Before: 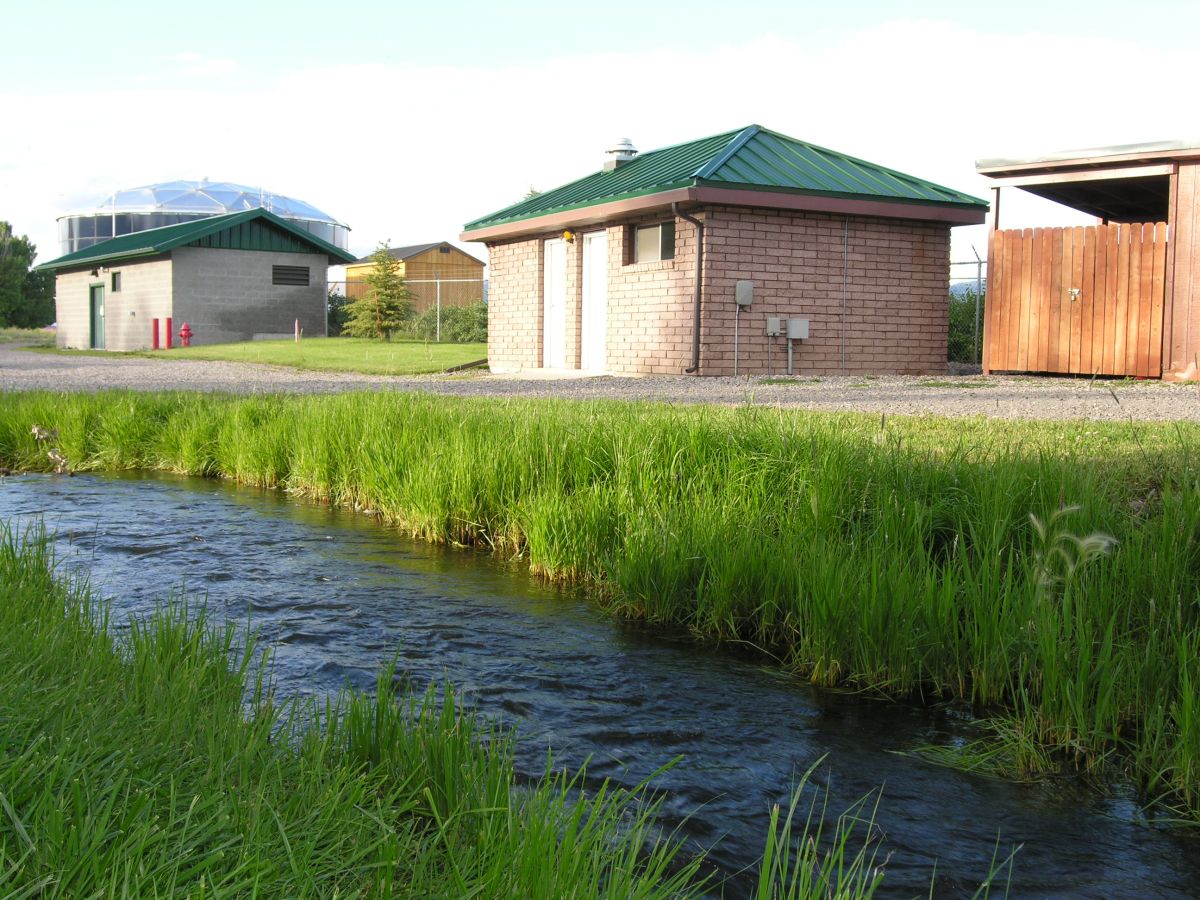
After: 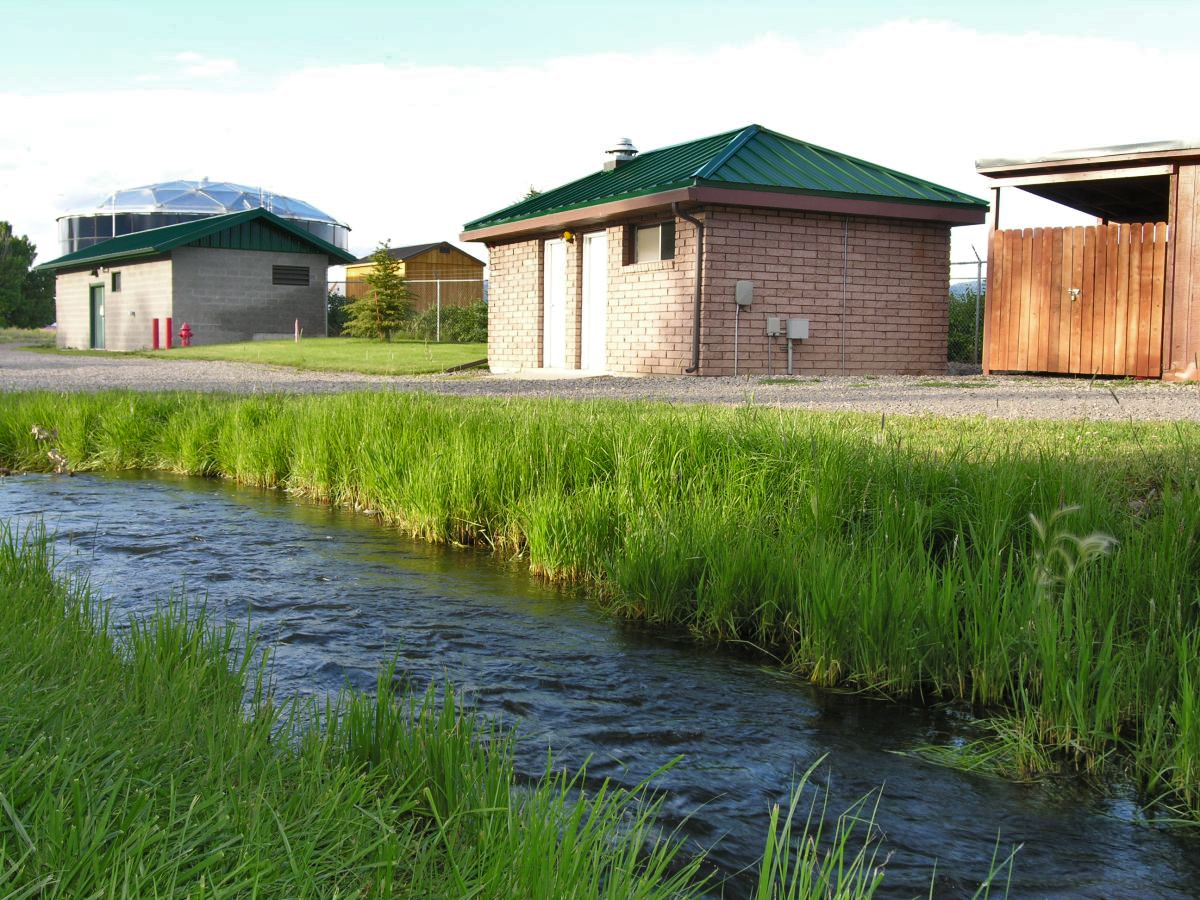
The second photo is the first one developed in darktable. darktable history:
shadows and highlights: radius 100.52, shadows 50.53, highlights -64.23, soften with gaussian
